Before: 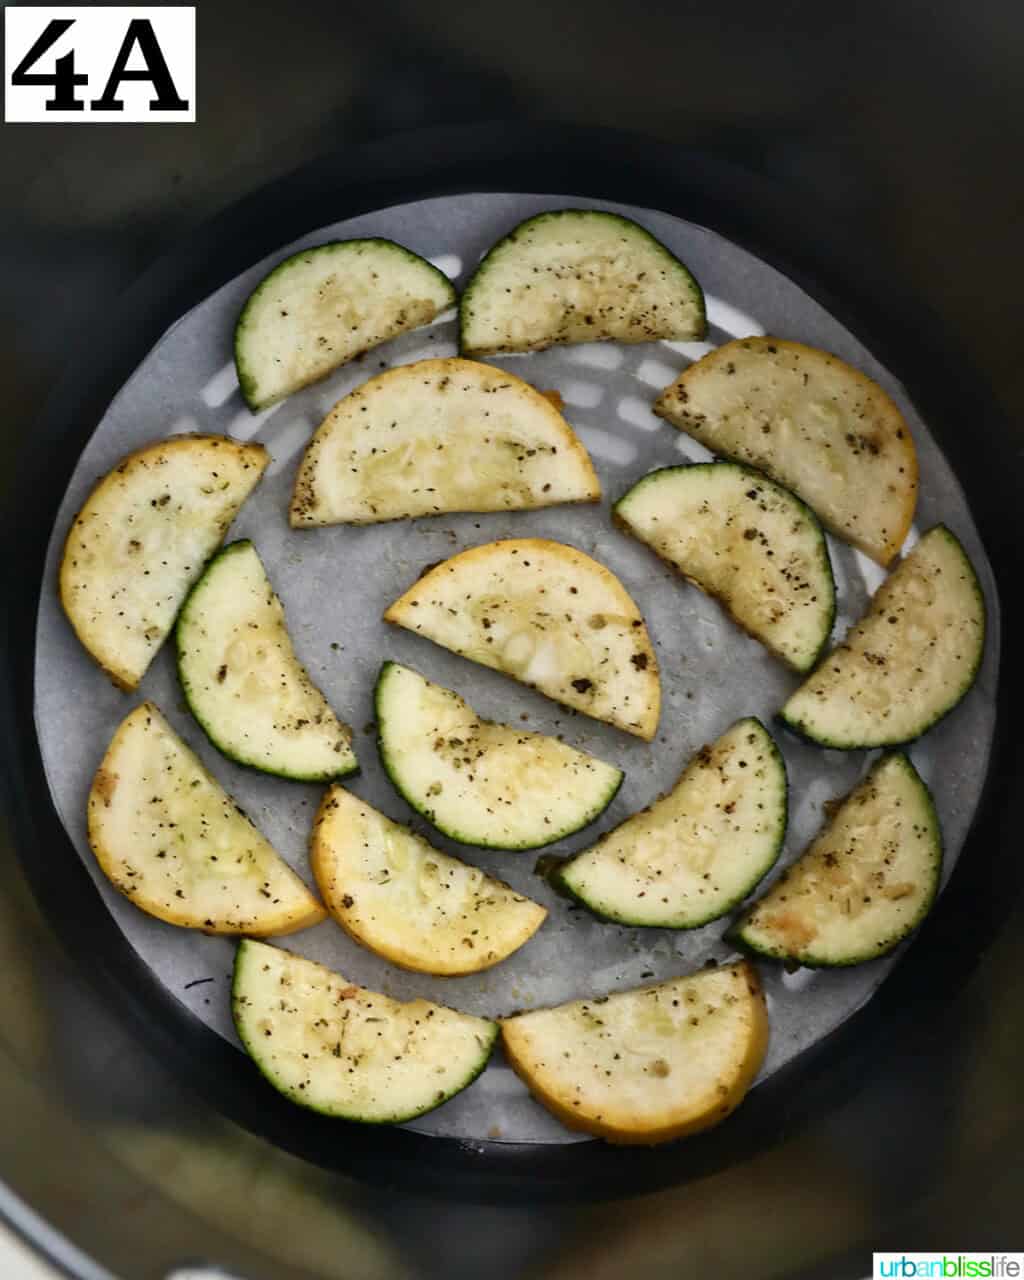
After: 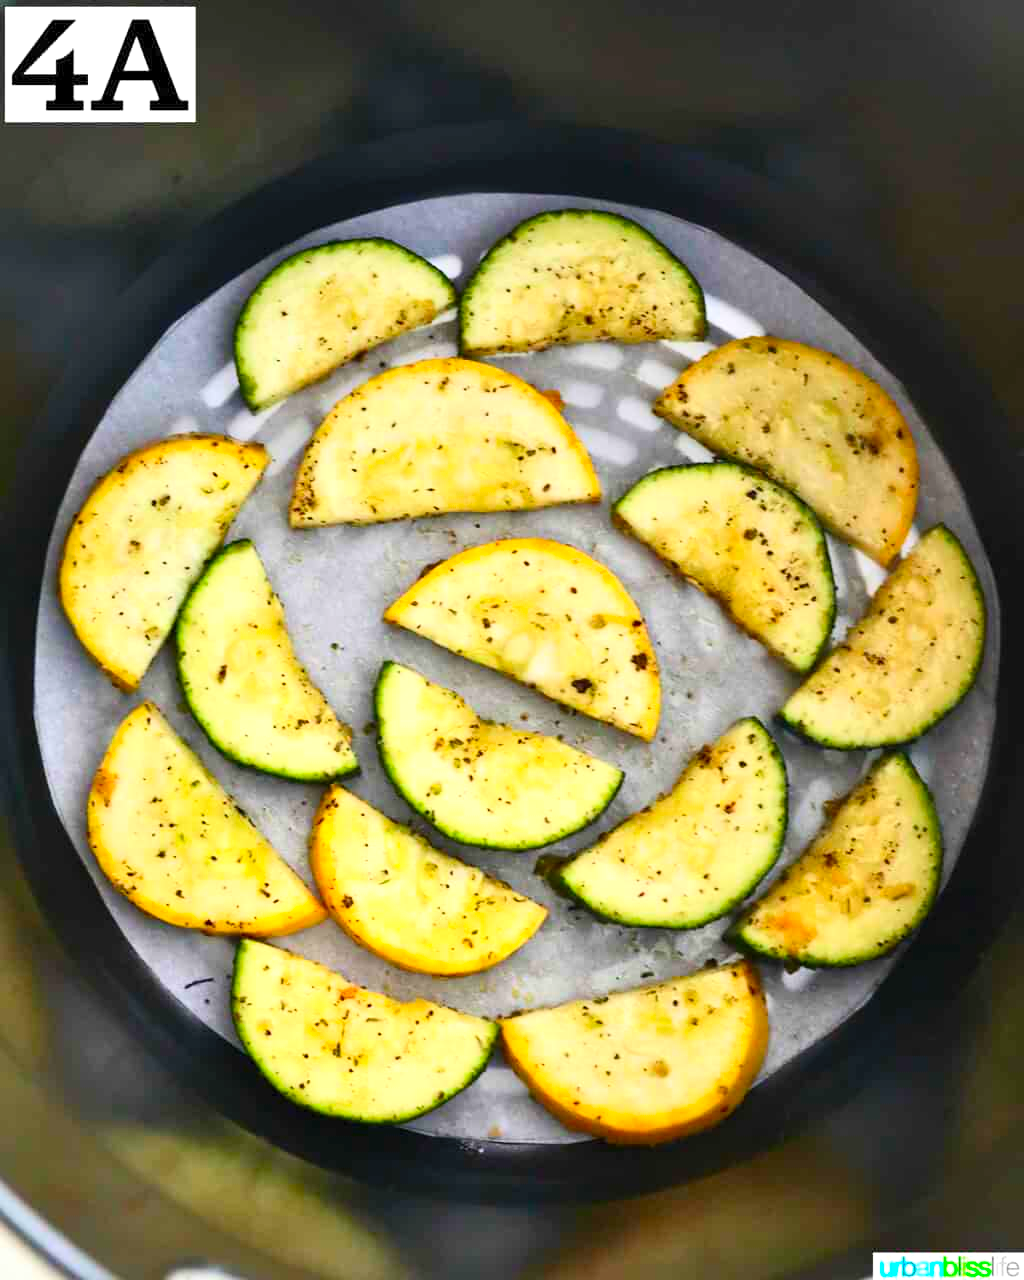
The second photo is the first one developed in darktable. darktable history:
exposure: exposure 0.489 EV, compensate highlight preservation false
contrast brightness saturation: contrast 0.197, brightness 0.192, saturation 0.814
